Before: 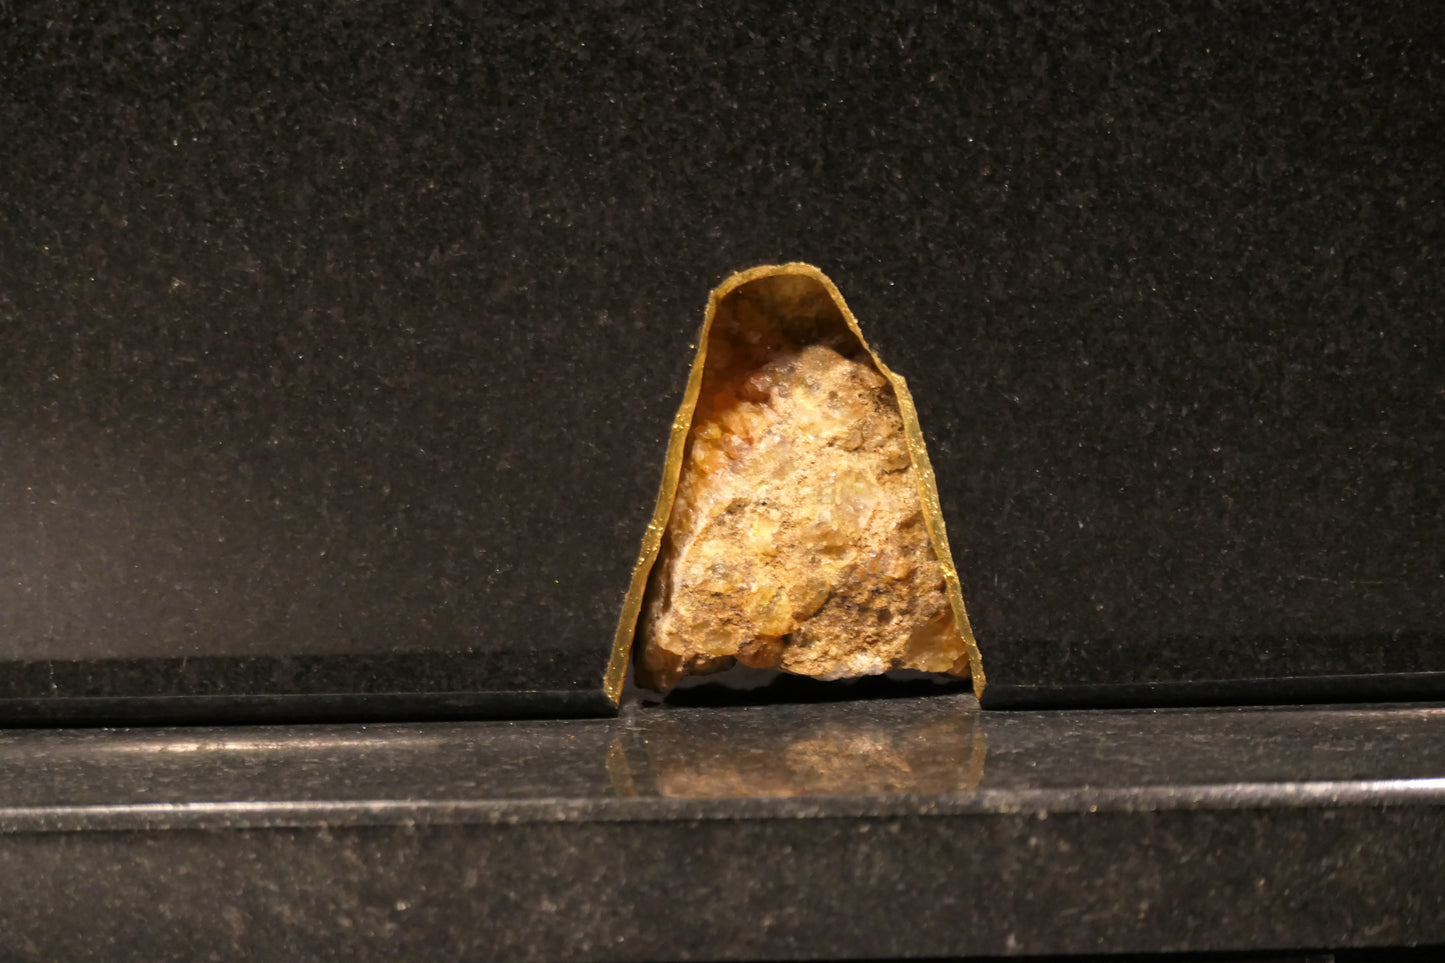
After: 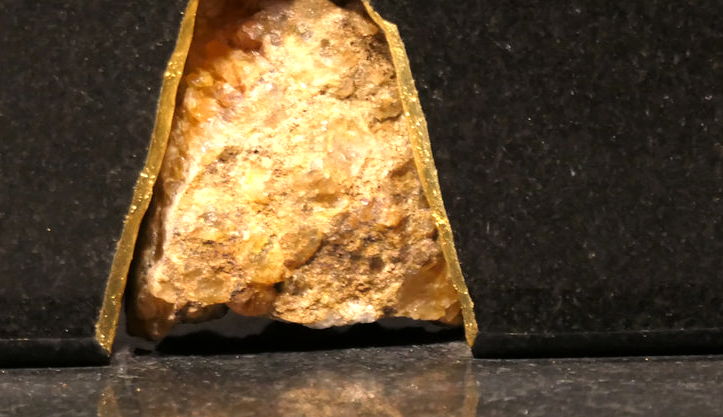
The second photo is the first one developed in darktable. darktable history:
tone equalizer: -8 EV -0.4 EV, -7 EV -0.362 EV, -6 EV -0.372 EV, -5 EV -0.239 EV, -3 EV 0.238 EV, -2 EV 0.35 EV, -1 EV 0.365 EV, +0 EV 0.437 EV
crop: left 35.19%, top 36.636%, right 14.722%, bottom 20.025%
